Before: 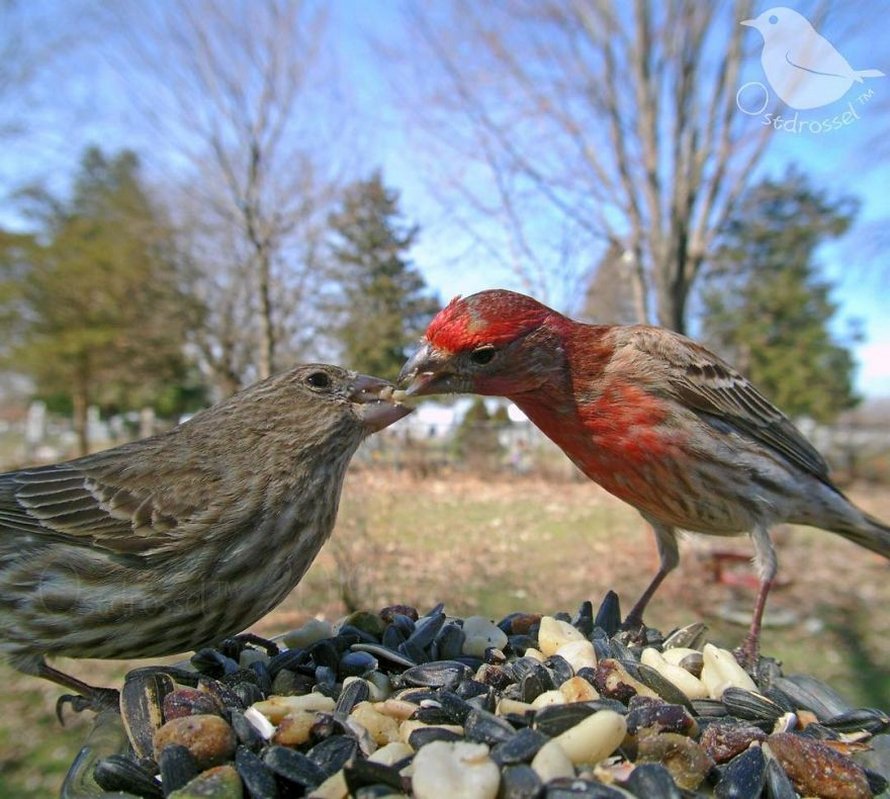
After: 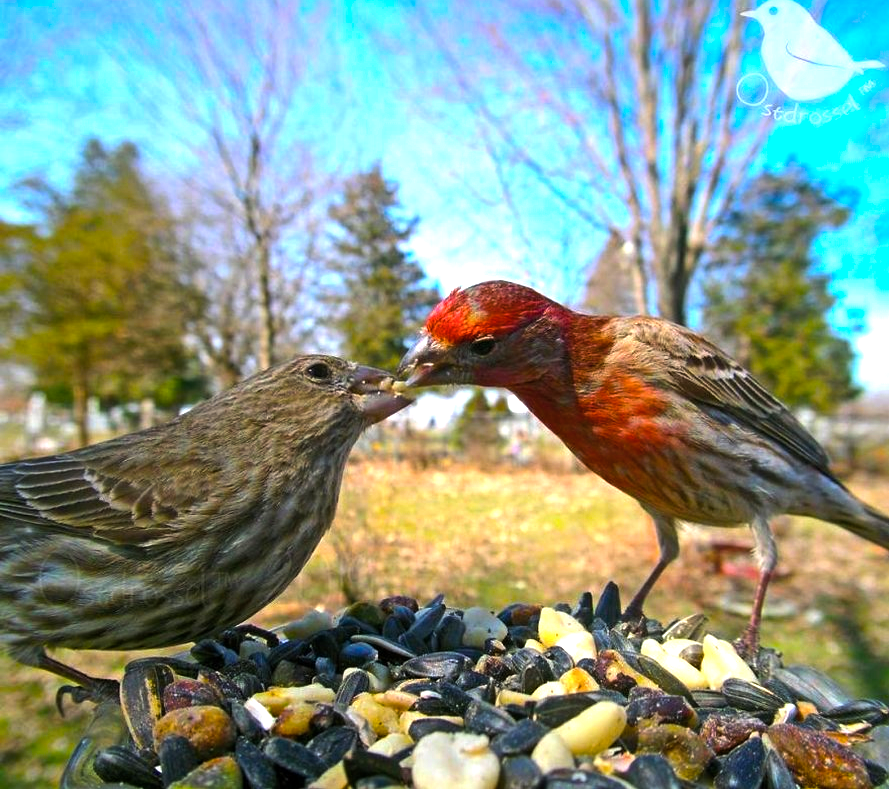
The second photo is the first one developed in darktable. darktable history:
color balance rgb: linear chroma grading › highlights 99.071%, linear chroma grading › global chroma 23.738%, perceptual saturation grading › global saturation 0.124%, perceptual saturation grading › highlights -19.856%, perceptual saturation grading › shadows 19.873%, perceptual brilliance grading › global brilliance -4.24%, perceptual brilliance grading › highlights 24.034%, perceptual brilliance grading › mid-tones 7.375%, perceptual brilliance grading › shadows -4.834%, contrast 4.795%
crop: top 1.156%, right 0.1%
contrast brightness saturation: saturation -0.092
